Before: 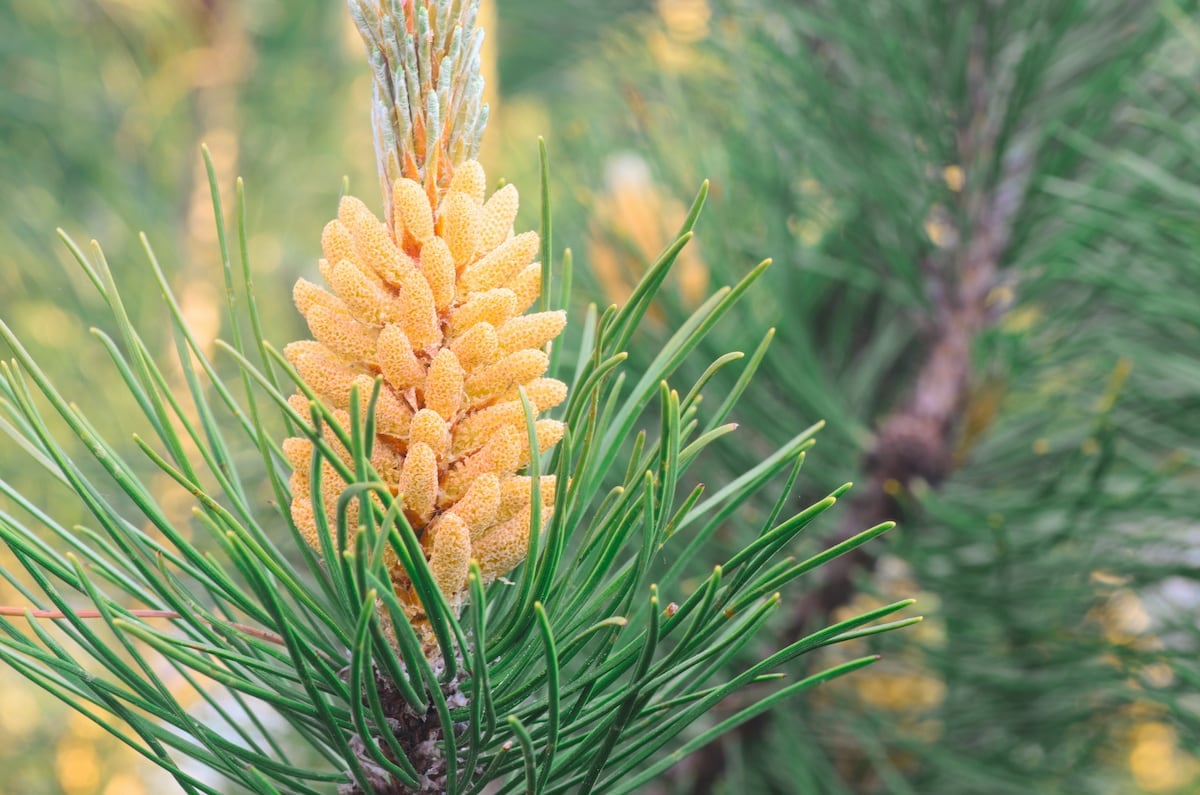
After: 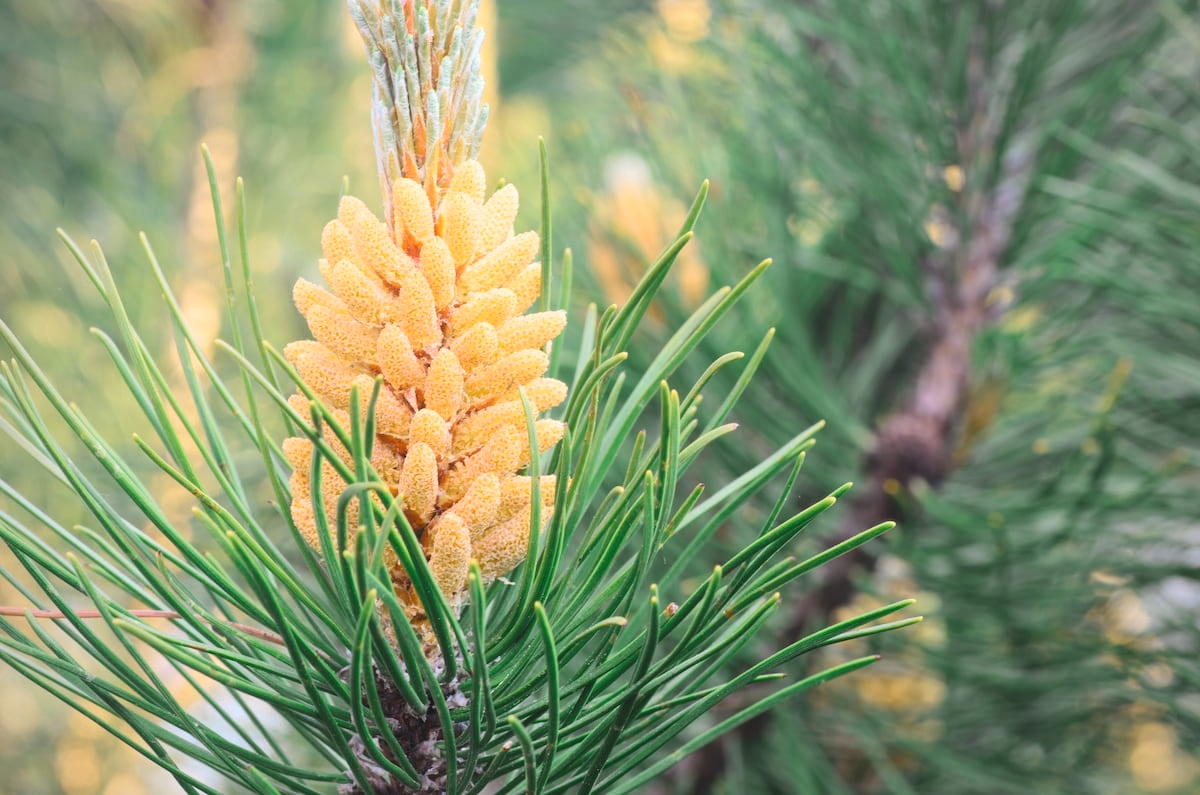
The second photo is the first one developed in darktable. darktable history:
vignetting: fall-off radius 63.6%
contrast brightness saturation: contrast 0.15, brightness 0.05
